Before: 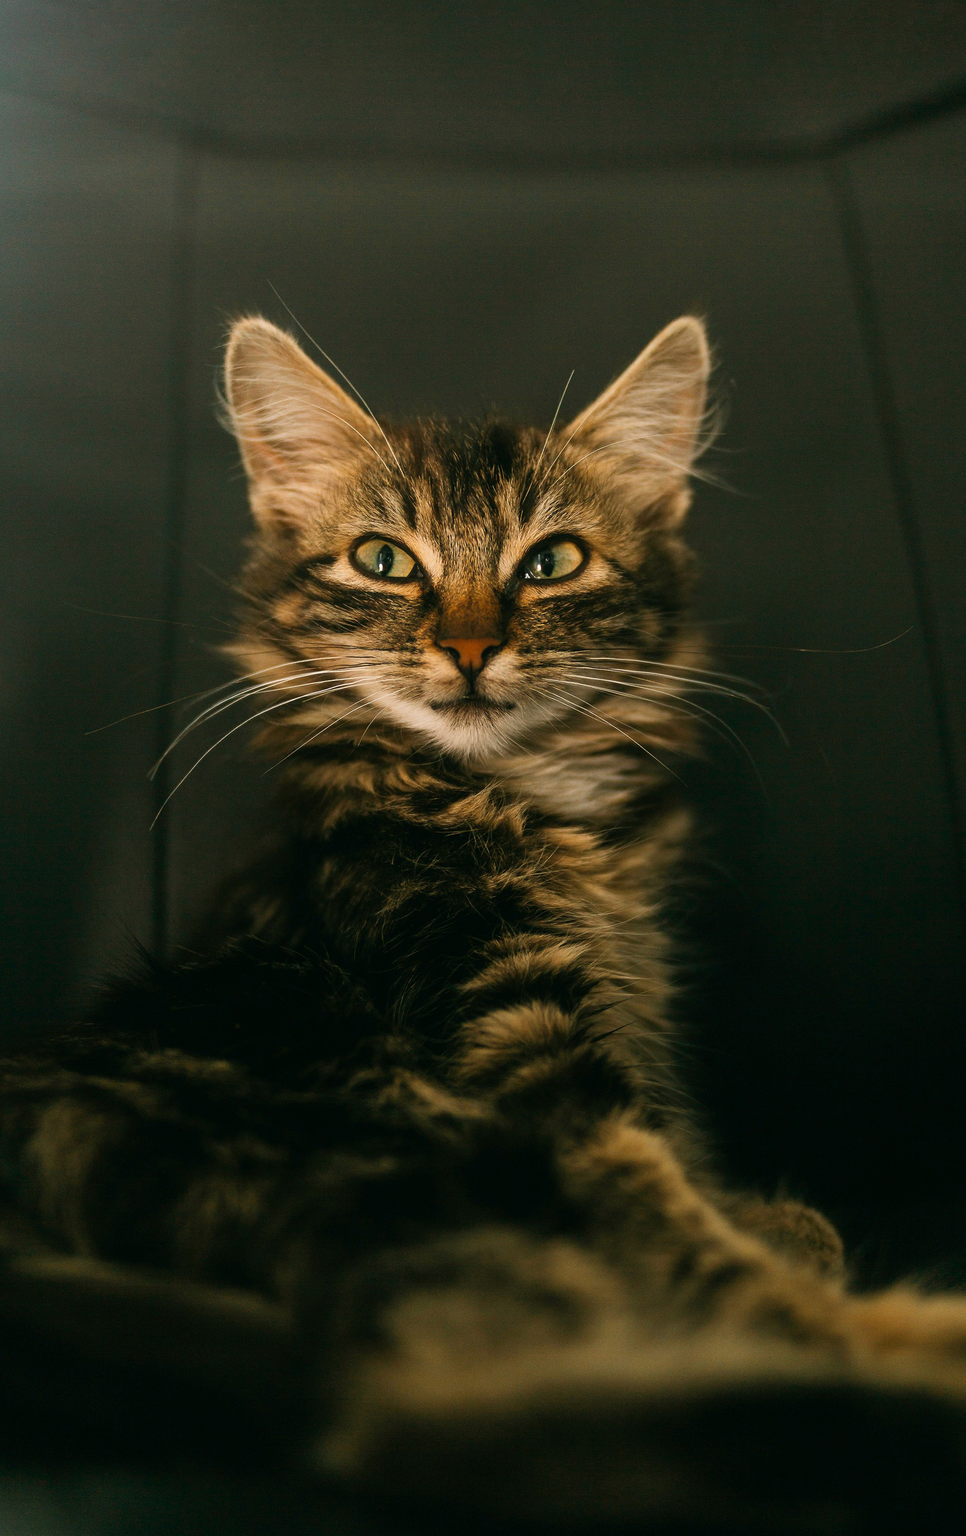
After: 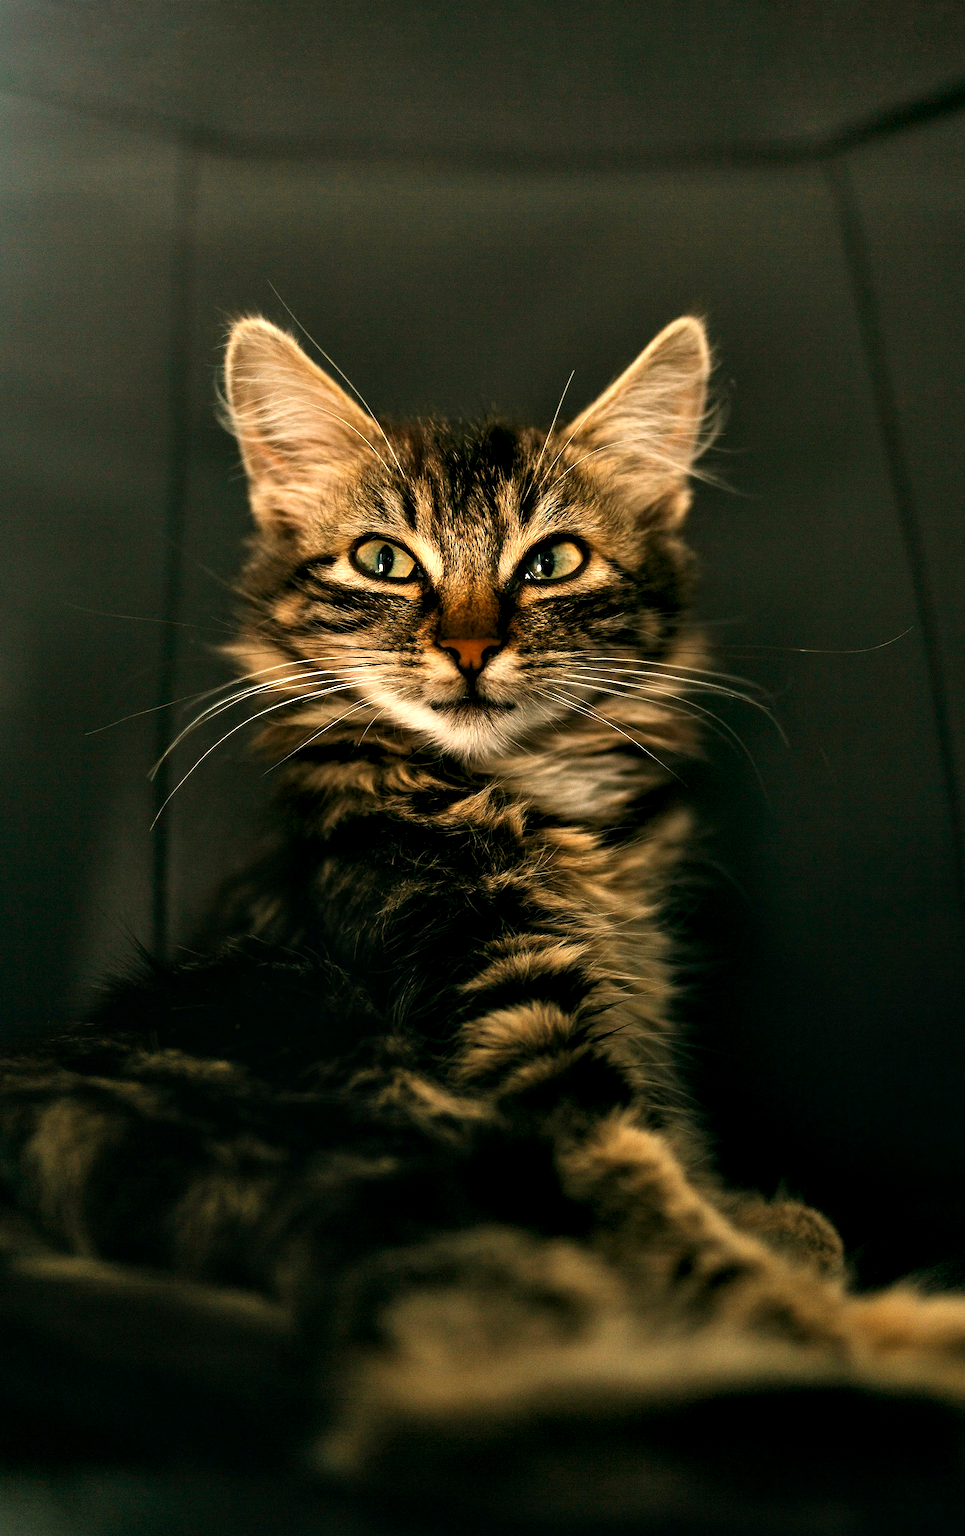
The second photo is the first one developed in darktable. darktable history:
white balance: red 1.029, blue 0.92
contrast equalizer: octaves 7, y [[0.6 ×6], [0.55 ×6], [0 ×6], [0 ×6], [0 ×6]]
